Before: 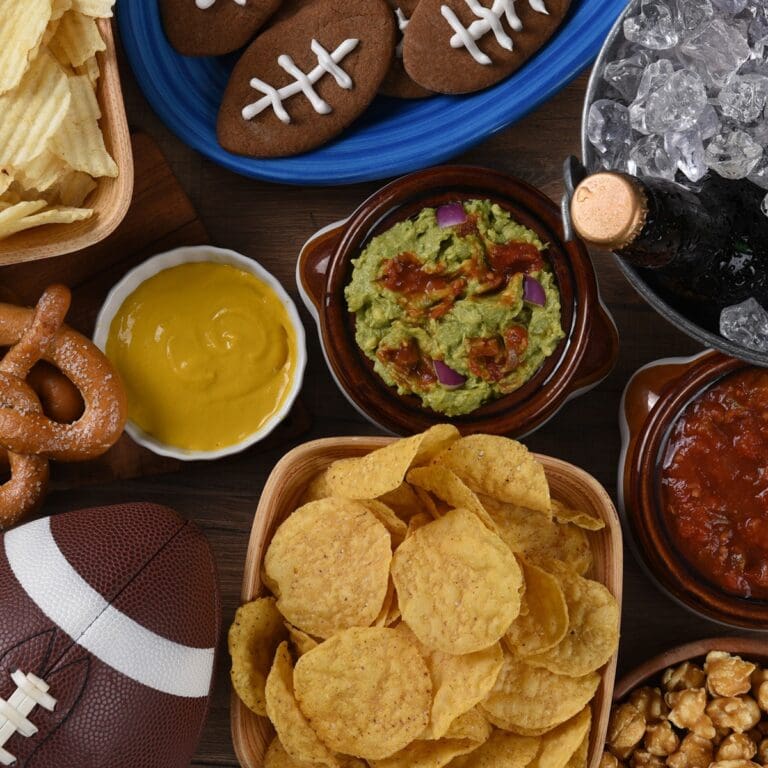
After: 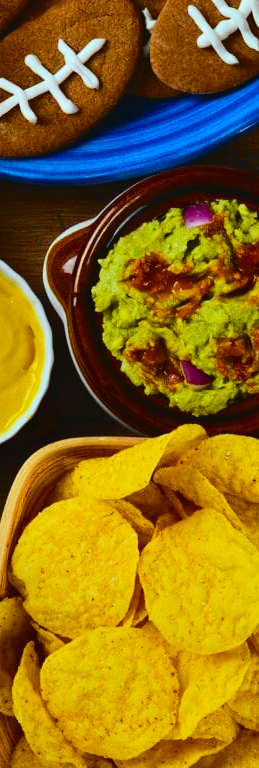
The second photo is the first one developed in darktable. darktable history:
crop: left 33.001%, right 33.164%
shadows and highlights: soften with gaussian
color balance rgb: highlights gain › luminance 15.499%, highlights gain › chroma 3.961%, highlights gain › hue 208.66°, linear chroma grading › global chroma 15.045%, perceptual saturation grading › global saturation 25.029%, global vibrance 19.813%
tone curve: curves: ch0 [(0, 0.03) (0.113, 0.087) (0.207, 0.184) (0.515, 0.612) (0.712, 0.793) (1, 0.946)]; ch1 [(0, 0) (0.172, 0.123) (0.317, 0.279) (0.407, 0.401) (0.476, 0.482) (0.505, 0.499) (0.534, 0.534) (0.632, 0.645) (0.726, 0.745) (1, 1)]; ch2 [(0, 0) (0.411, 0.424) (0.505, 0.505) (0.521, 0.524) (0.541, 0.569) (0.65, 0.699) (1, 1)], color space Lab, independent channels, preserve colors none
